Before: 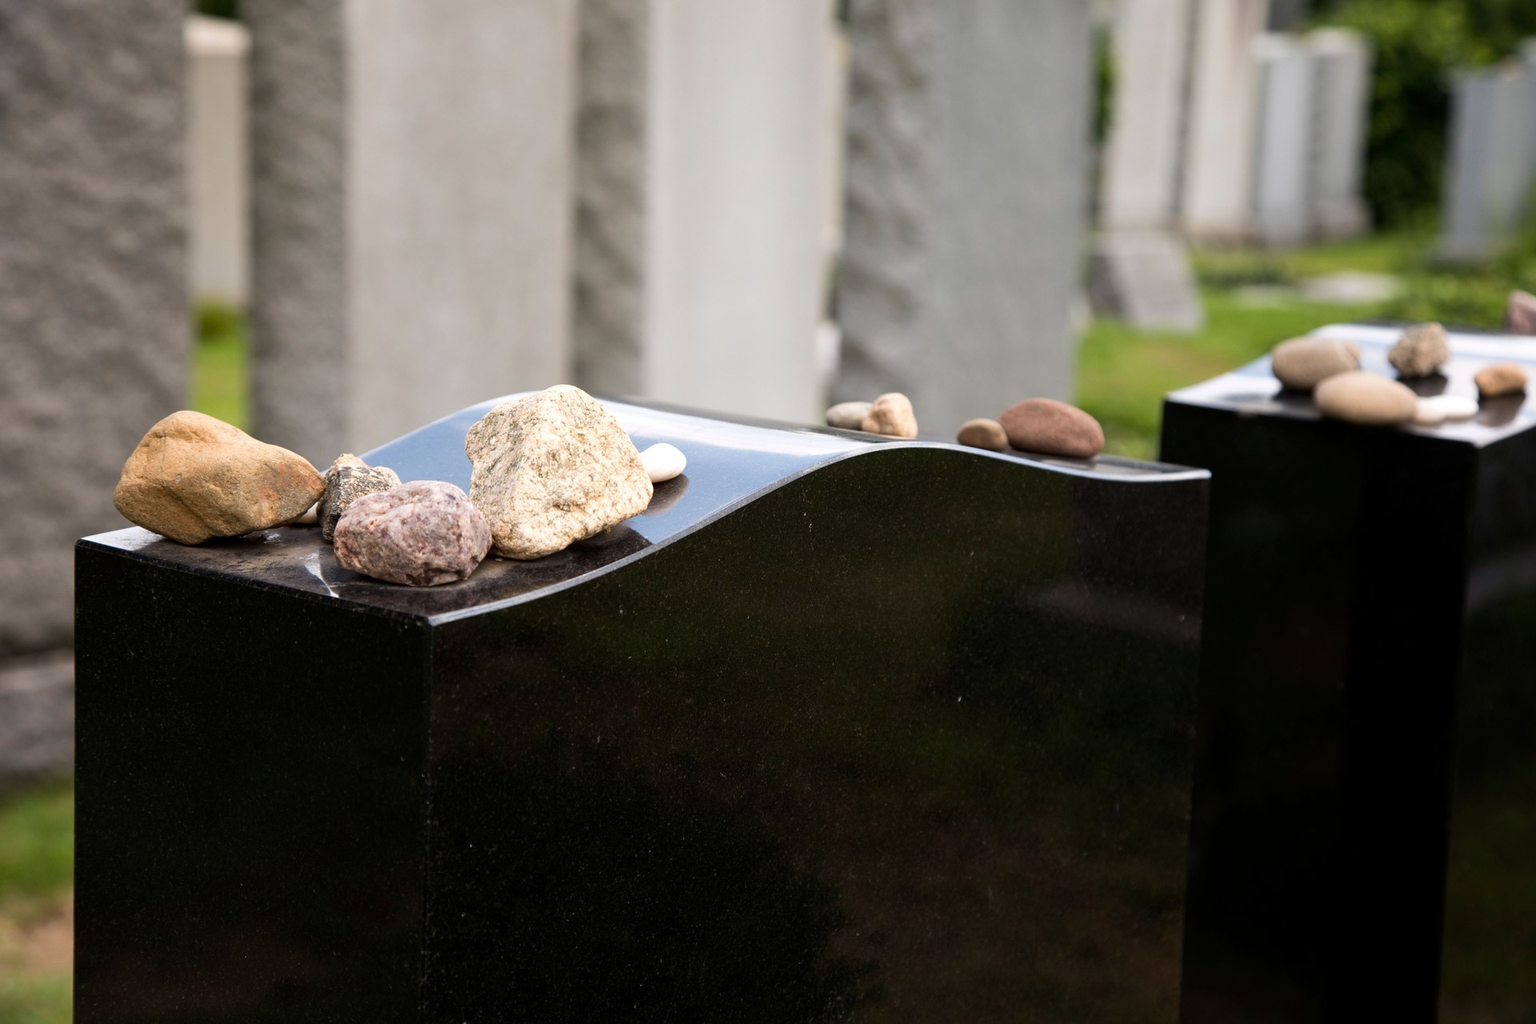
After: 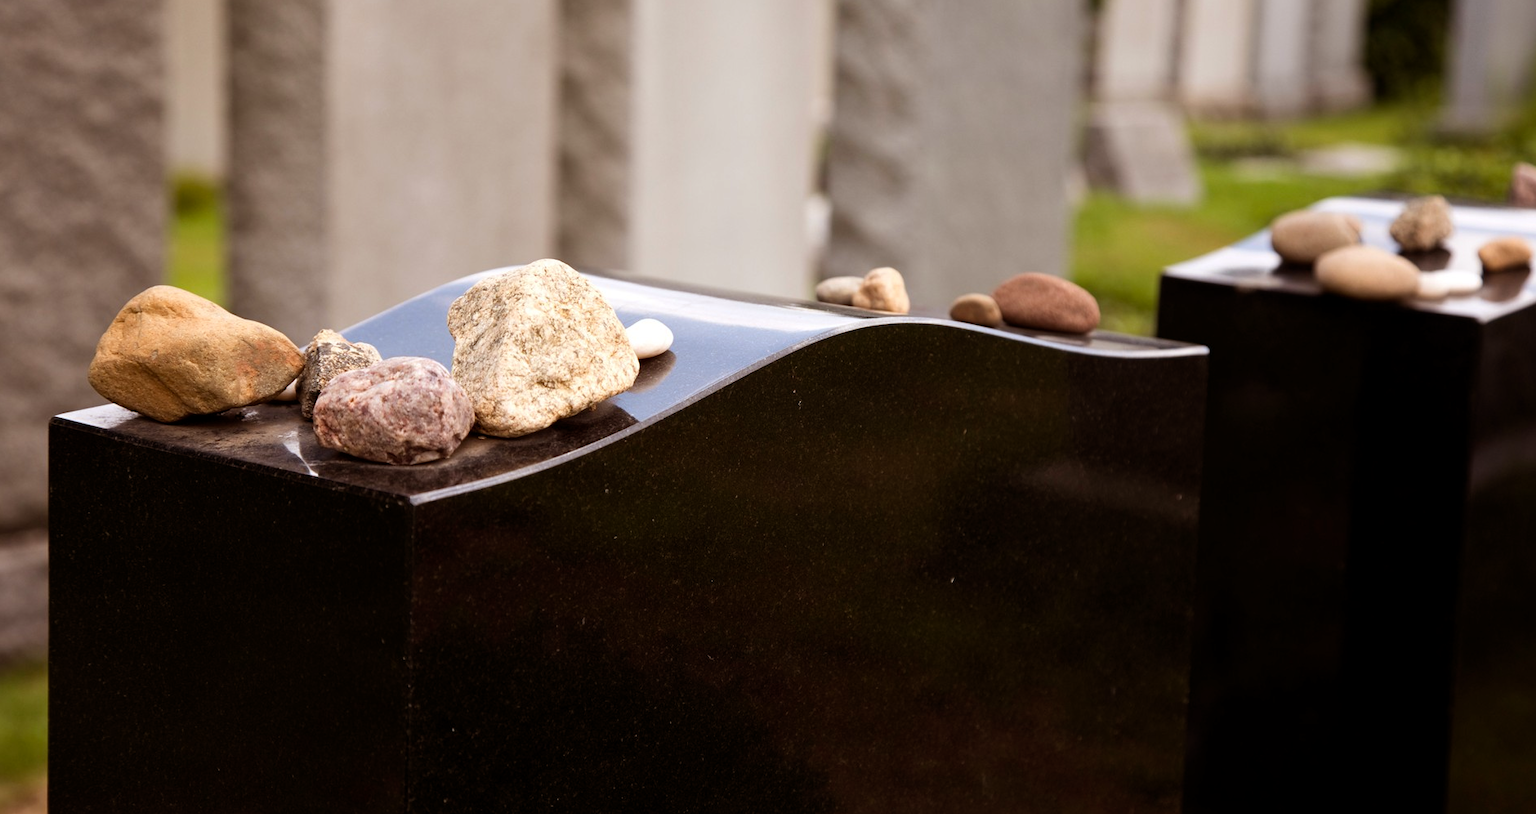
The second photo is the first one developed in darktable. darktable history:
rgb levels: mode RGB, independent channels, levels [[0, 0.5, 1], [0, 0.521, 1], [0, 0.536, 1]]
crop and rotate: left 1.814%, top 12.818%, right 0.25%, bottom 9.225%
